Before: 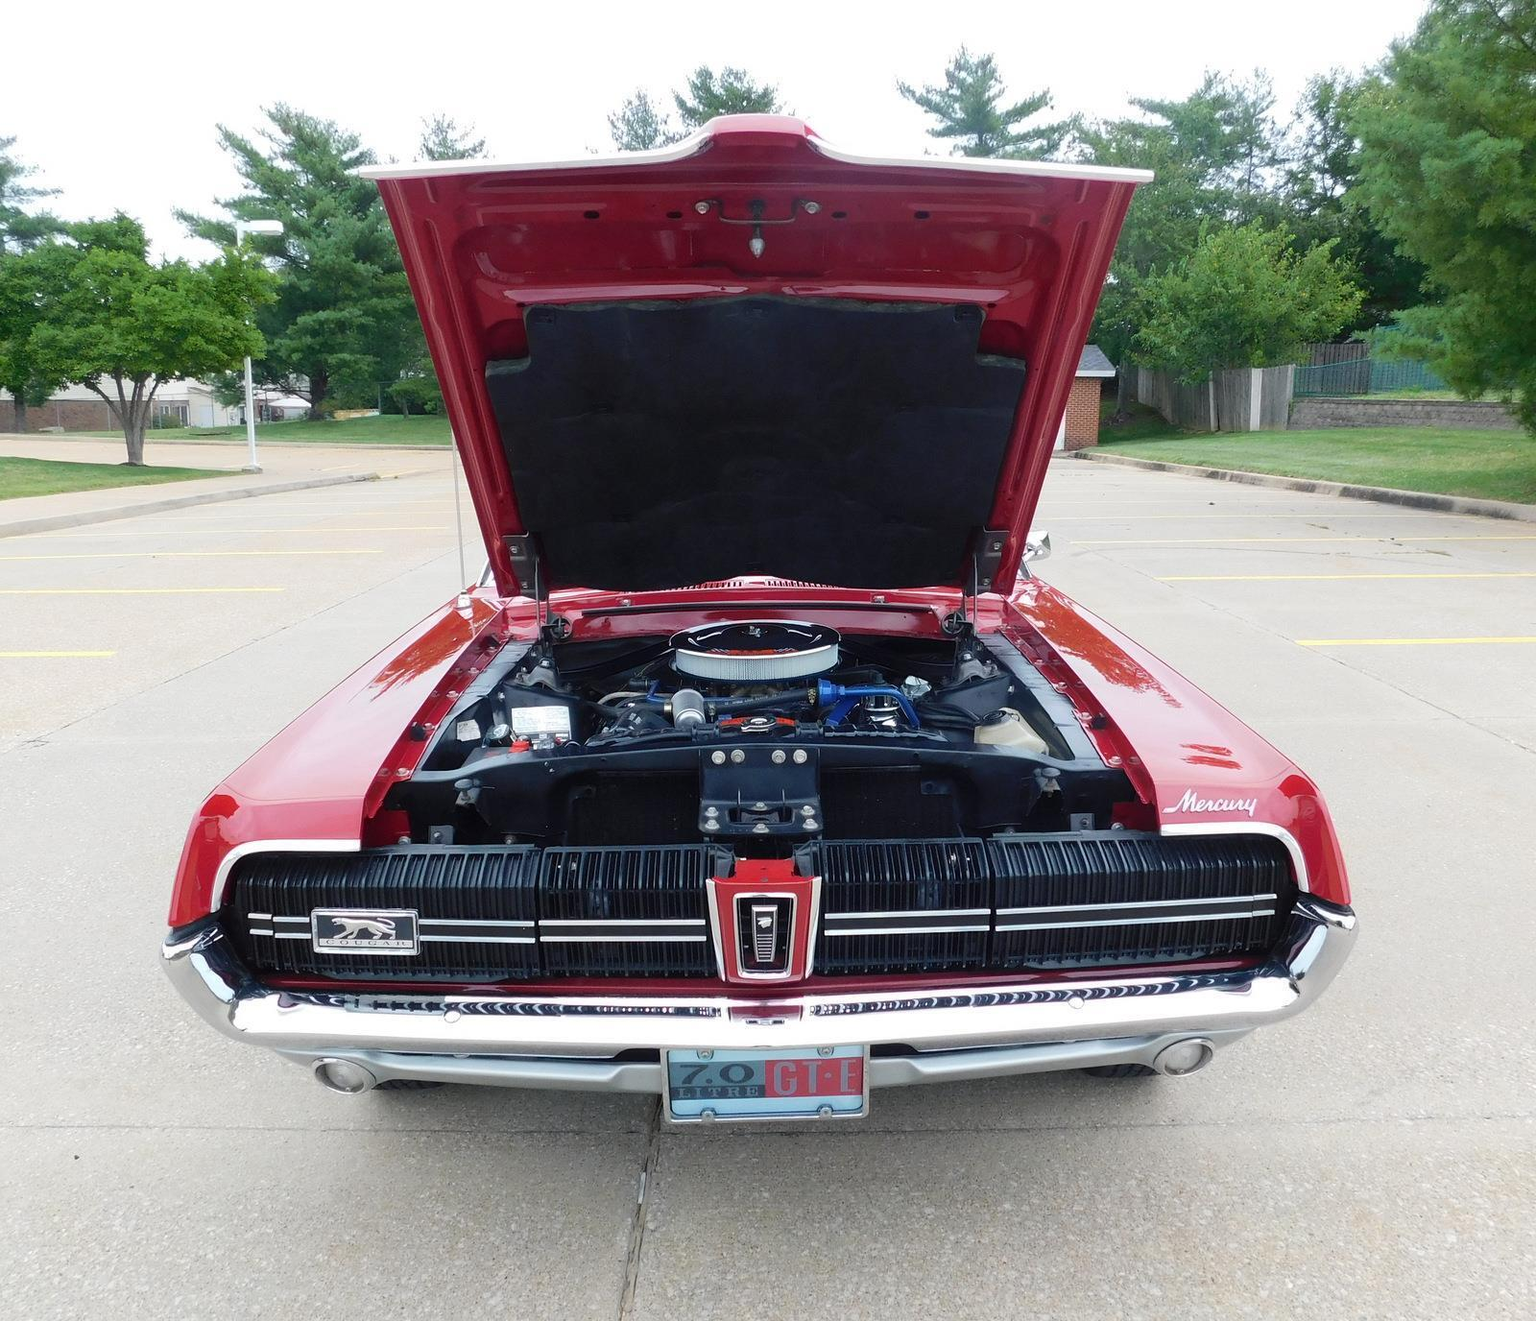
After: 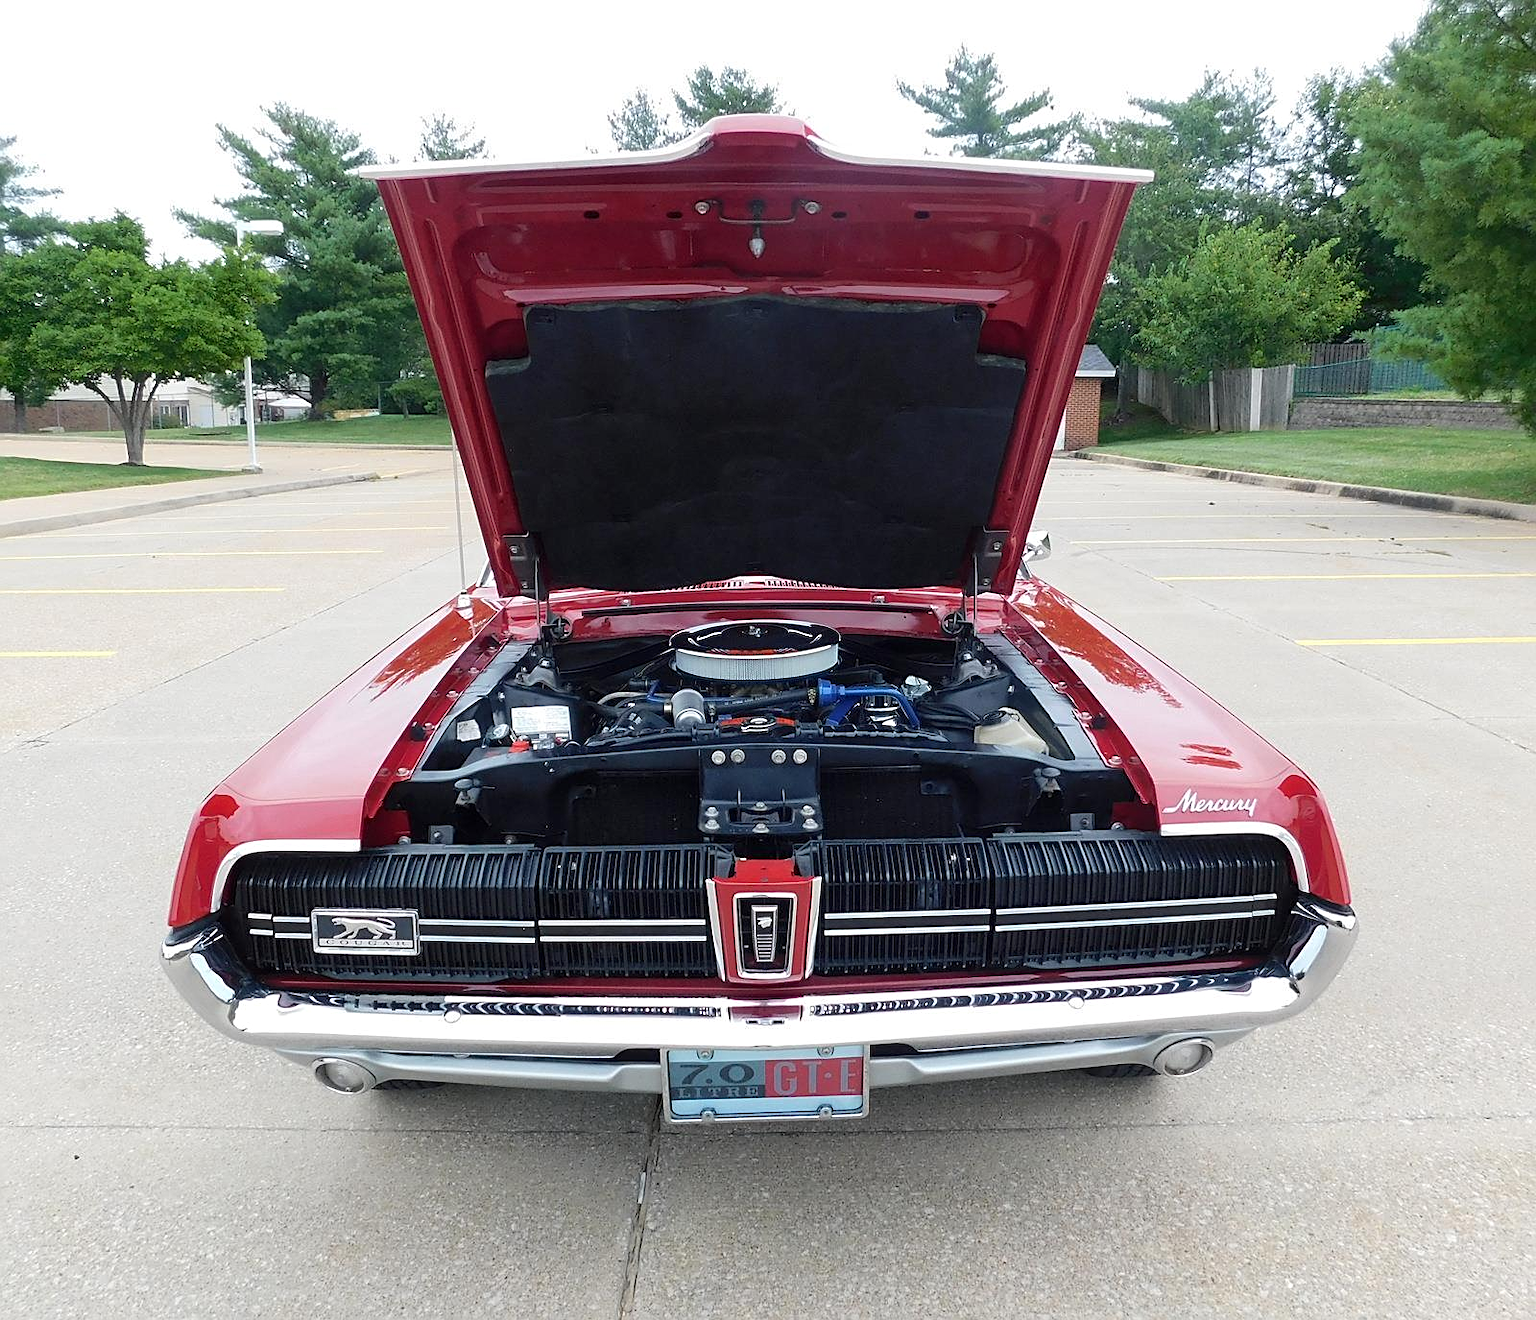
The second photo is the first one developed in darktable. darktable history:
sharpen: on, module defaults
local contrast: mode bilateral grid, contrast 20, coarseness 50, detail 120%, midtone range 0.2
